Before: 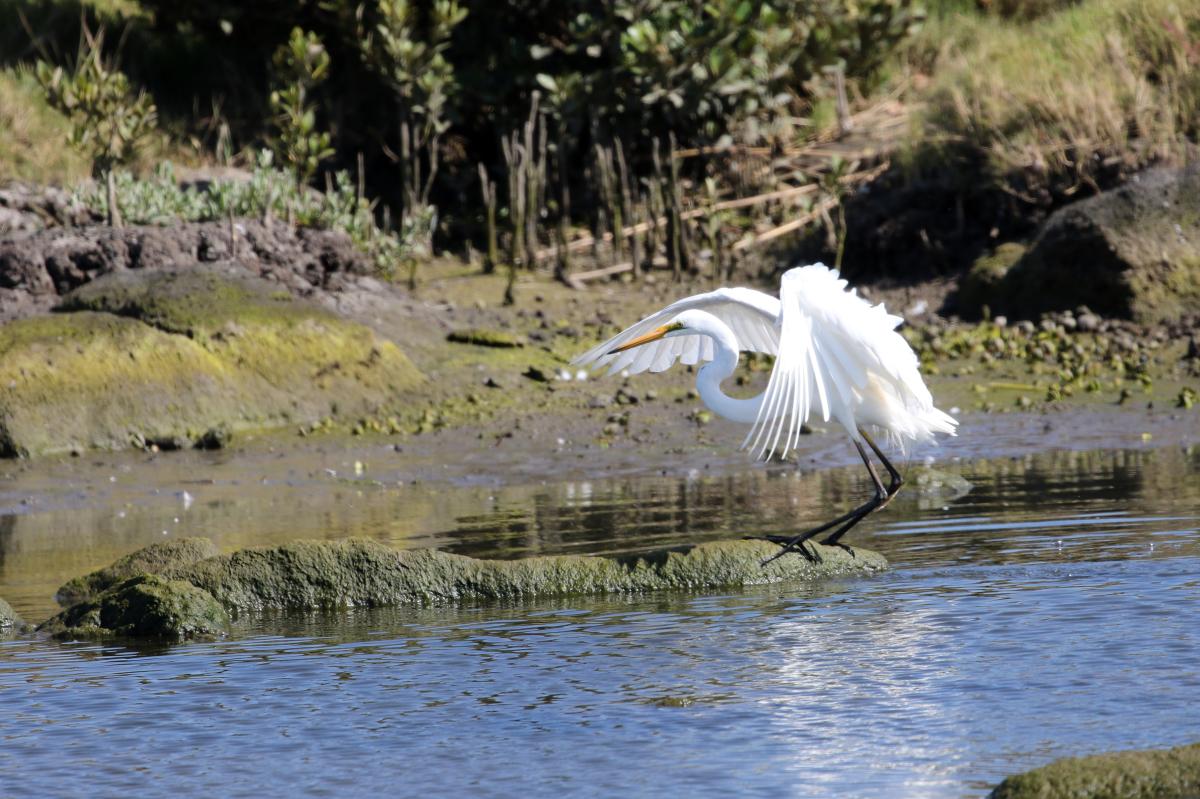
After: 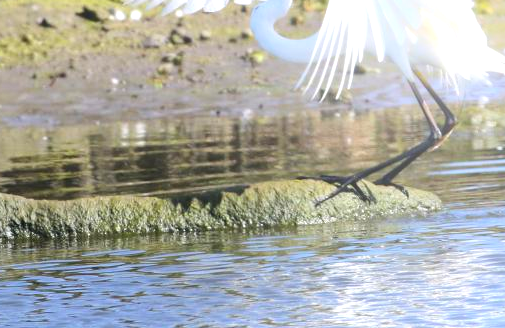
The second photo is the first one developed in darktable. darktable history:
bloom: on, module defaults
white balance: emerald 1
crop: left 37.221%, top 45.169%, right 20.63%, bottom 13.777%
exposure: exposure 0.74 EV, compensate highlight preservation false
